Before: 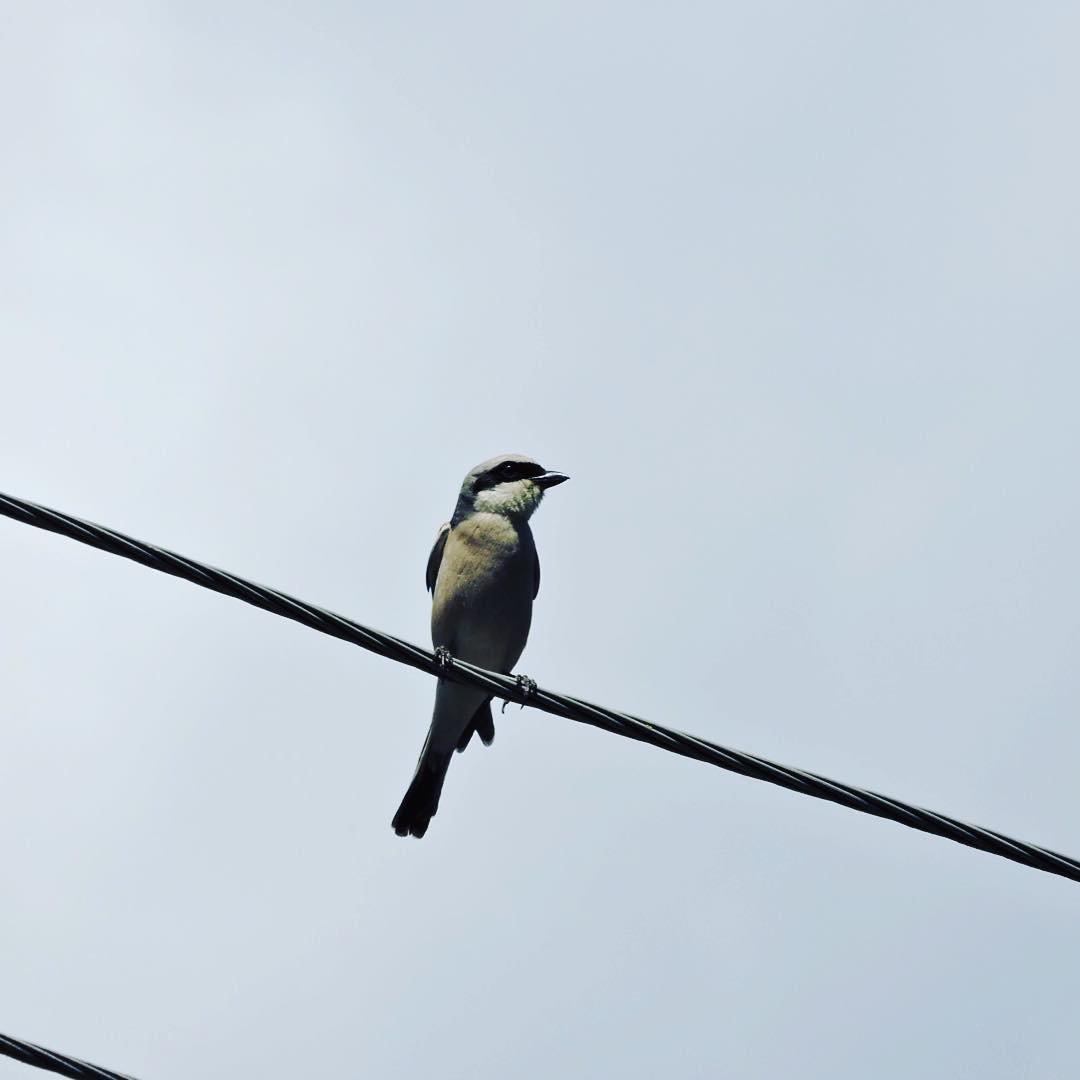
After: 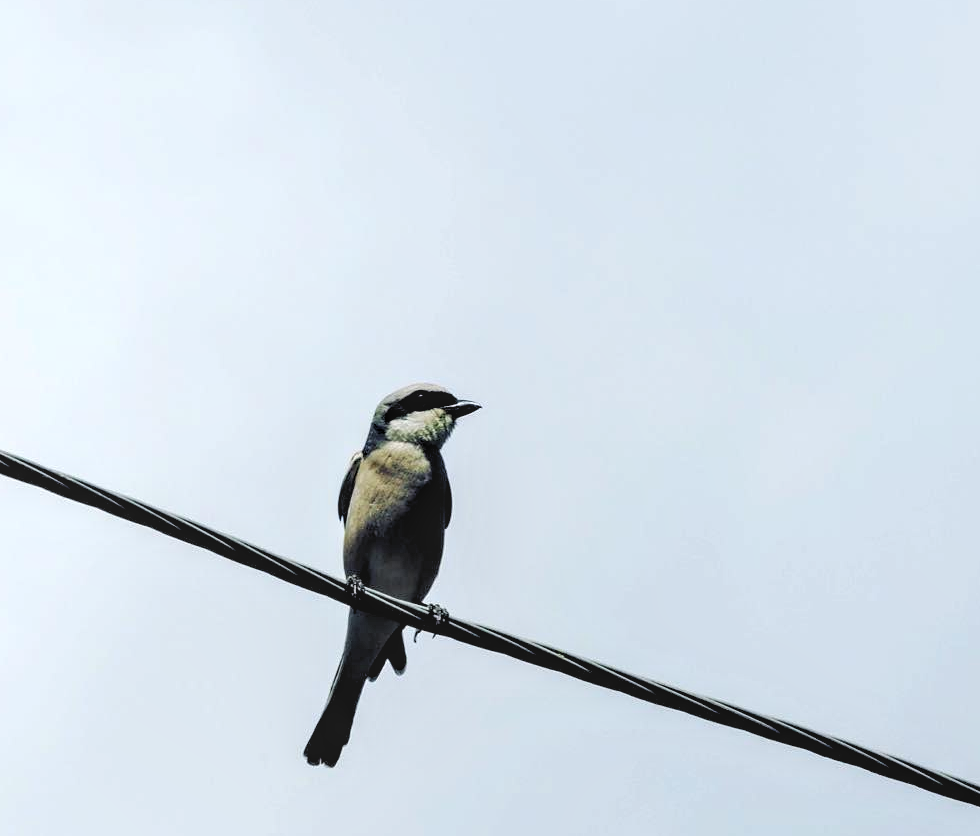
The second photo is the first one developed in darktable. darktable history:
color zones: mix -62.47%
rgb levels: levels [[0.01, 0.419, 0.839], [0, 0.5, 1], [0, 0.5, 1]]
crop: left 8.155%, top 6.611%, bottom 15.385%
local contrast: on, module defaults
